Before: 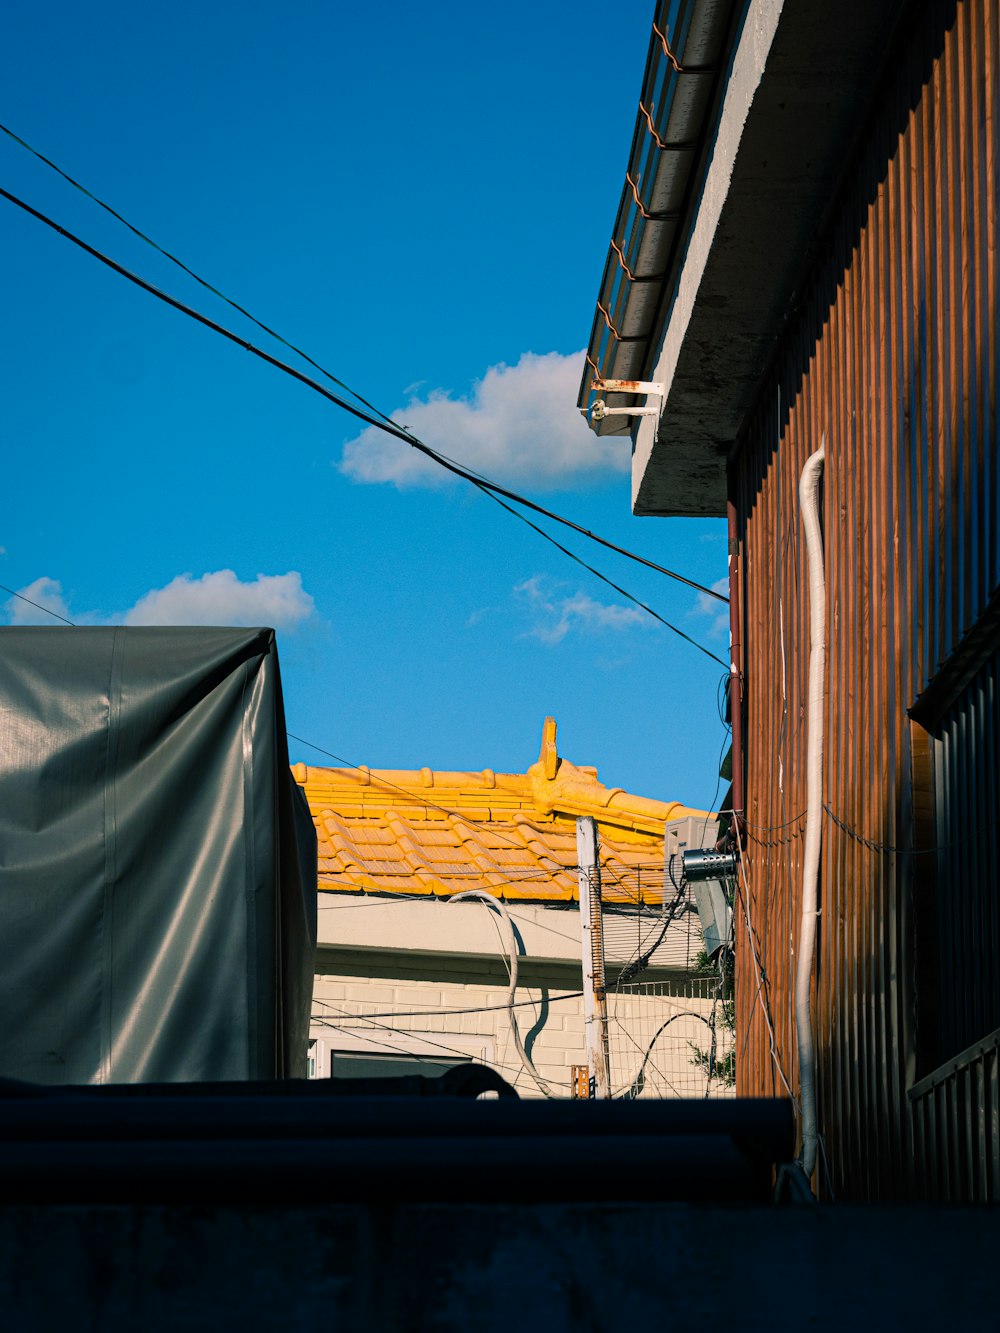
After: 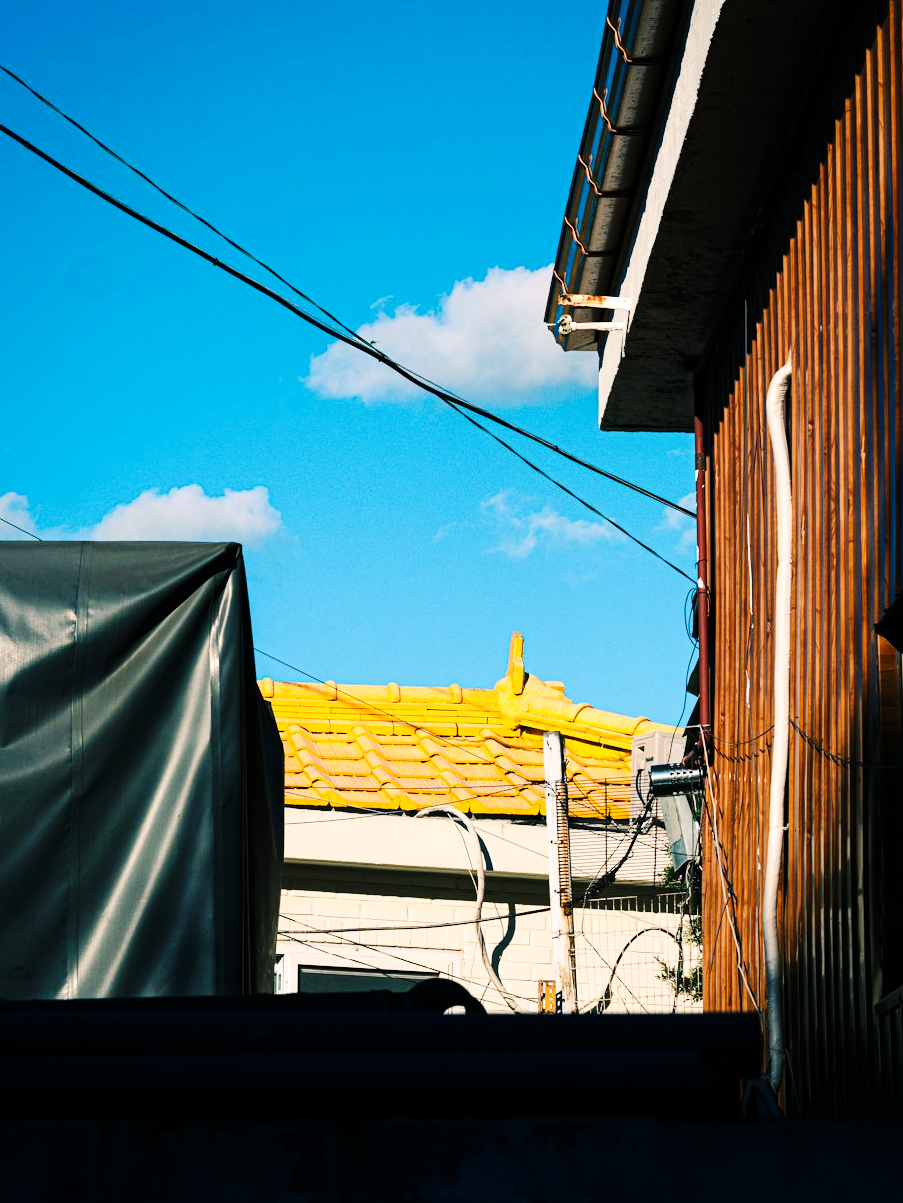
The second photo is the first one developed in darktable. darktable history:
base curve: curves: ch0 [(0, 0) (0.036, 0.025) (0.121, 0.166) (0.206, 0.329) (0.605, 0.79) (1, 1)], preserve colors none
crop: left 3.305%, top 6.436%, right 6.389%, bottom 3.258%
tone equalizer: -8 EV -0.417 EV, -7 EV -0.389 EV, -6 EV -0.333 EV, -5 EV -0.222 EV, -3 EV 0.222 EV, -2 EV 0.333 EV, -1 EV 0.389 EV, +0 EV 0.417 EV, edges refinement/feathering 500, mask exposure compensation -1.57 EV, preserve details no
